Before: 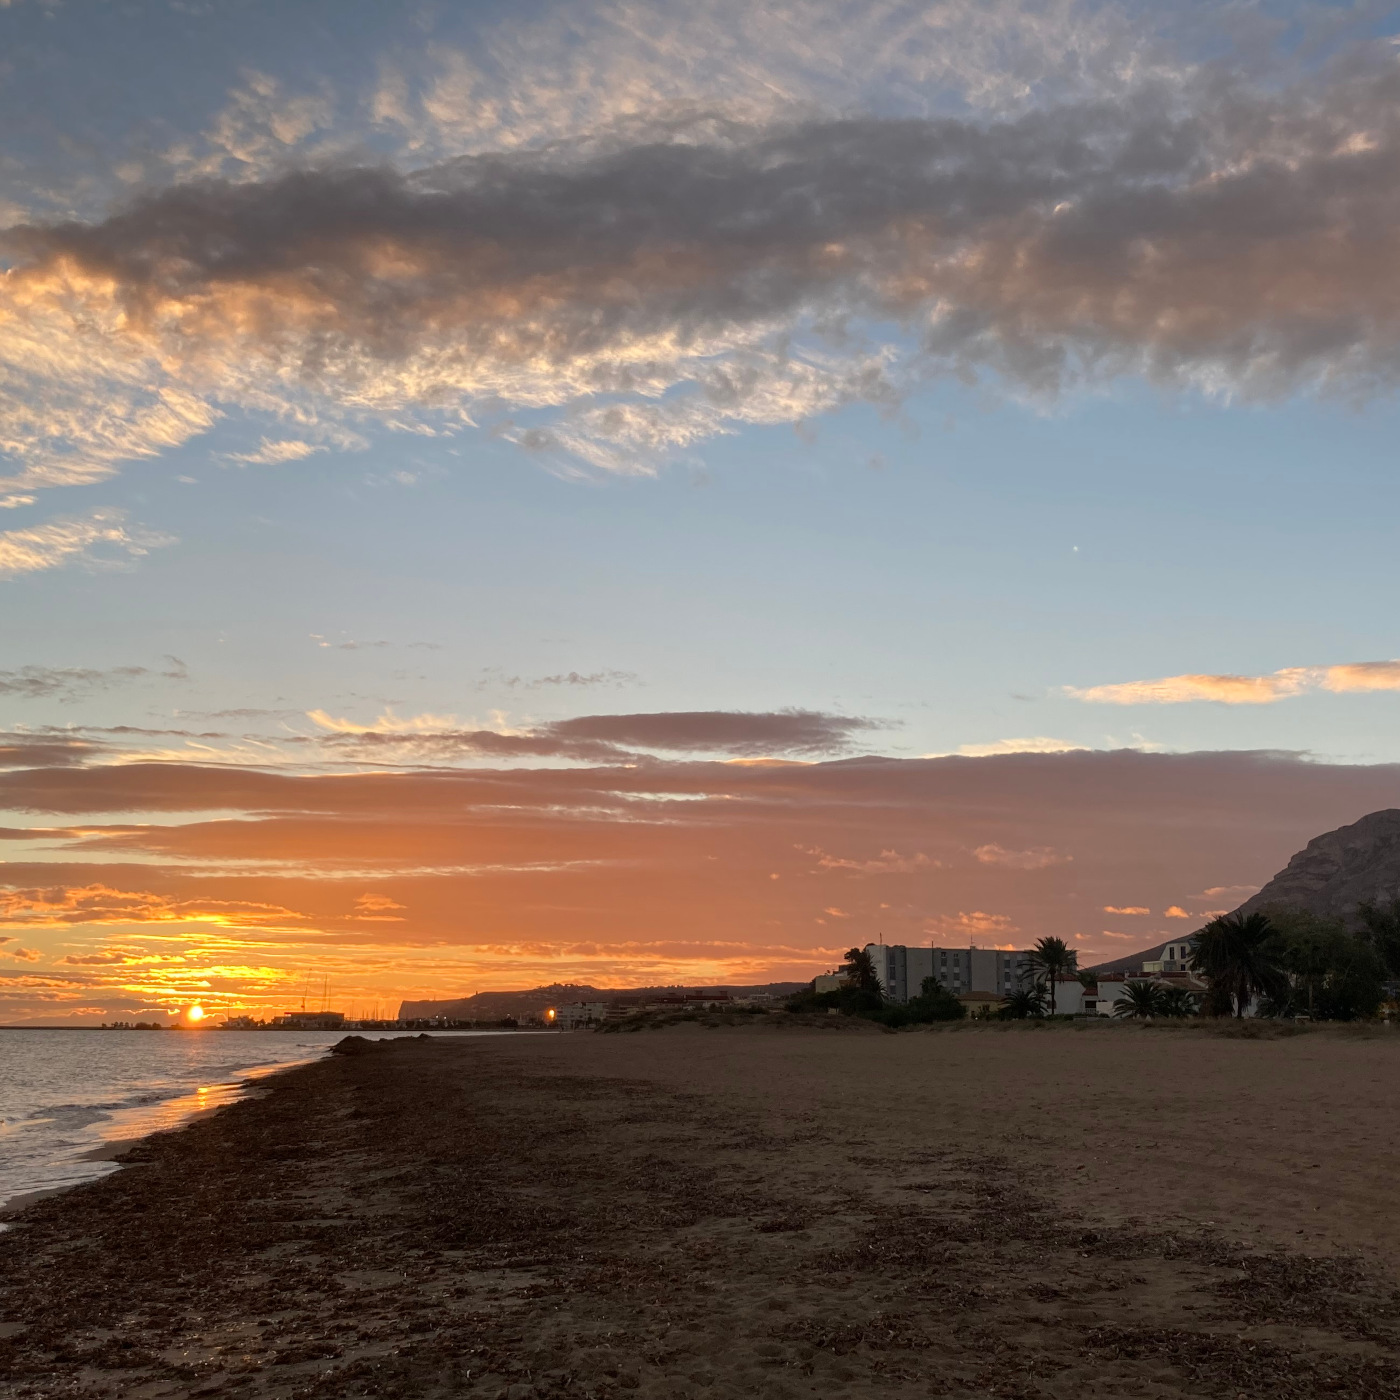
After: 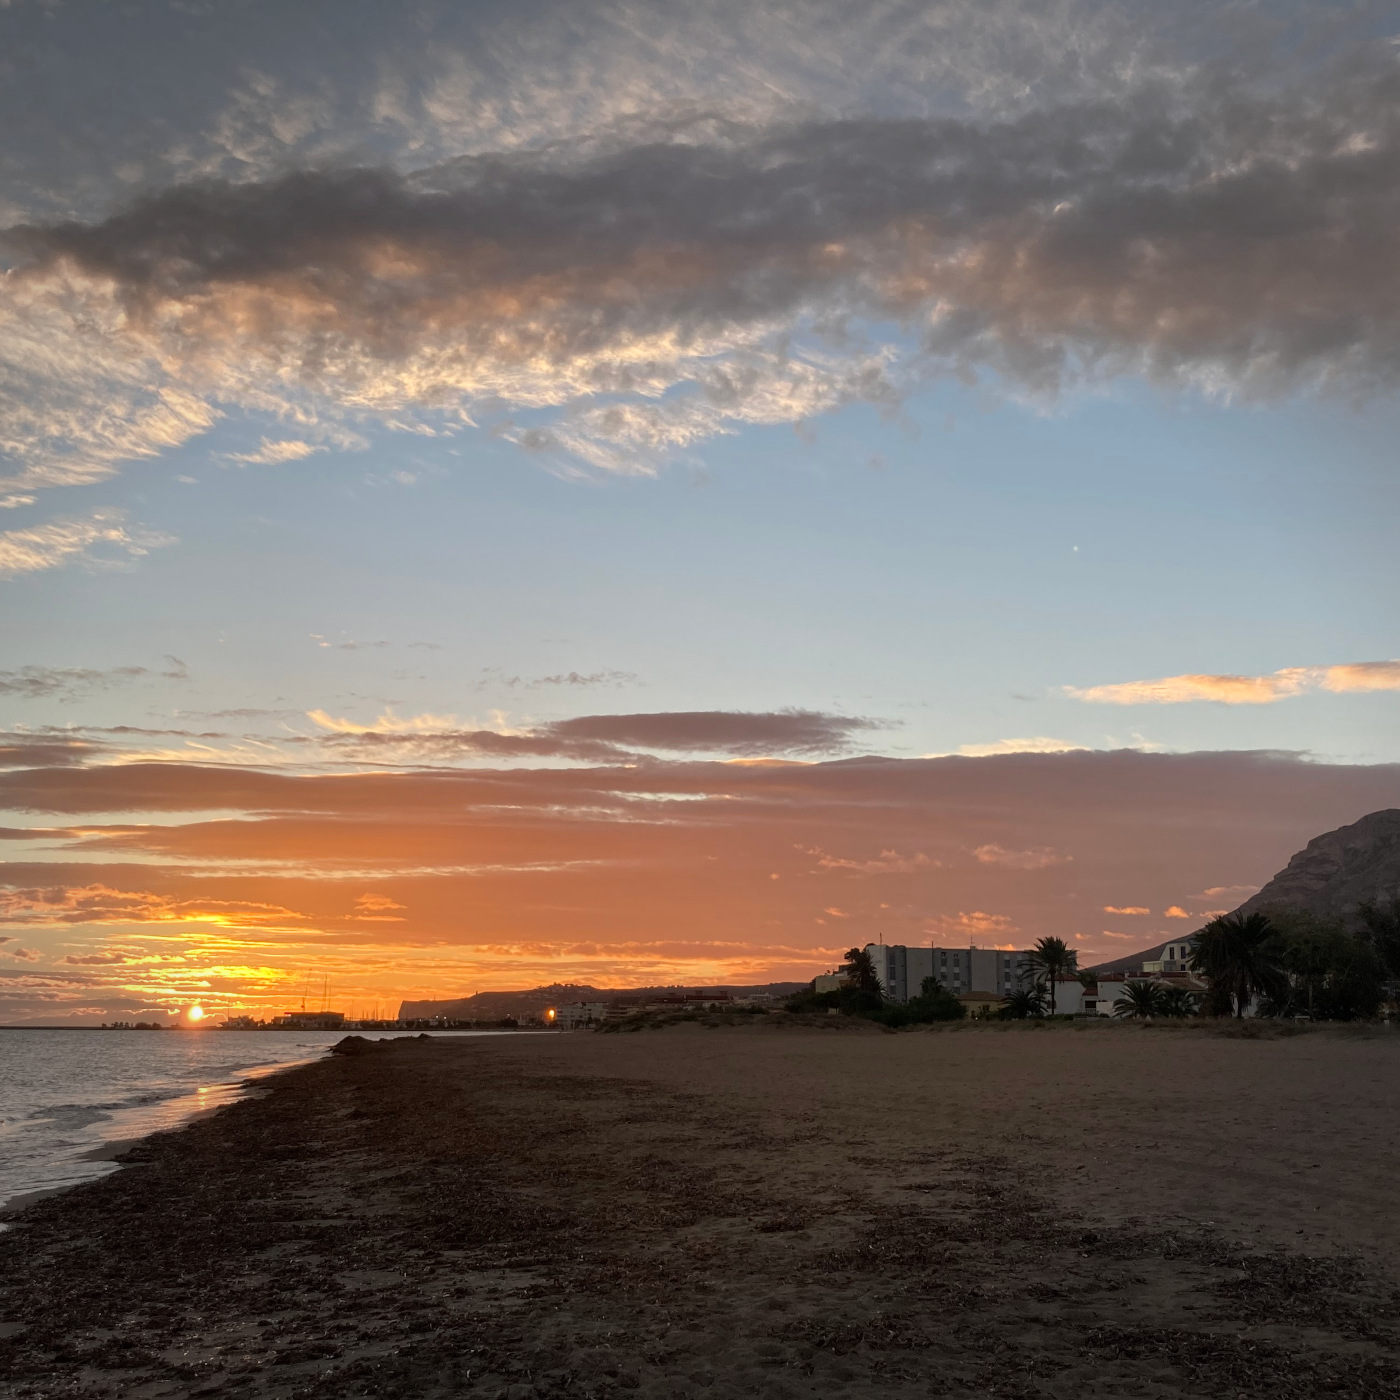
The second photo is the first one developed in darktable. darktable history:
vignetting: fall-off start 90.01%, fall-off radius 38.42%, brightness -0.275, width/height ratio 1.214, shape 1.3, unbound false
